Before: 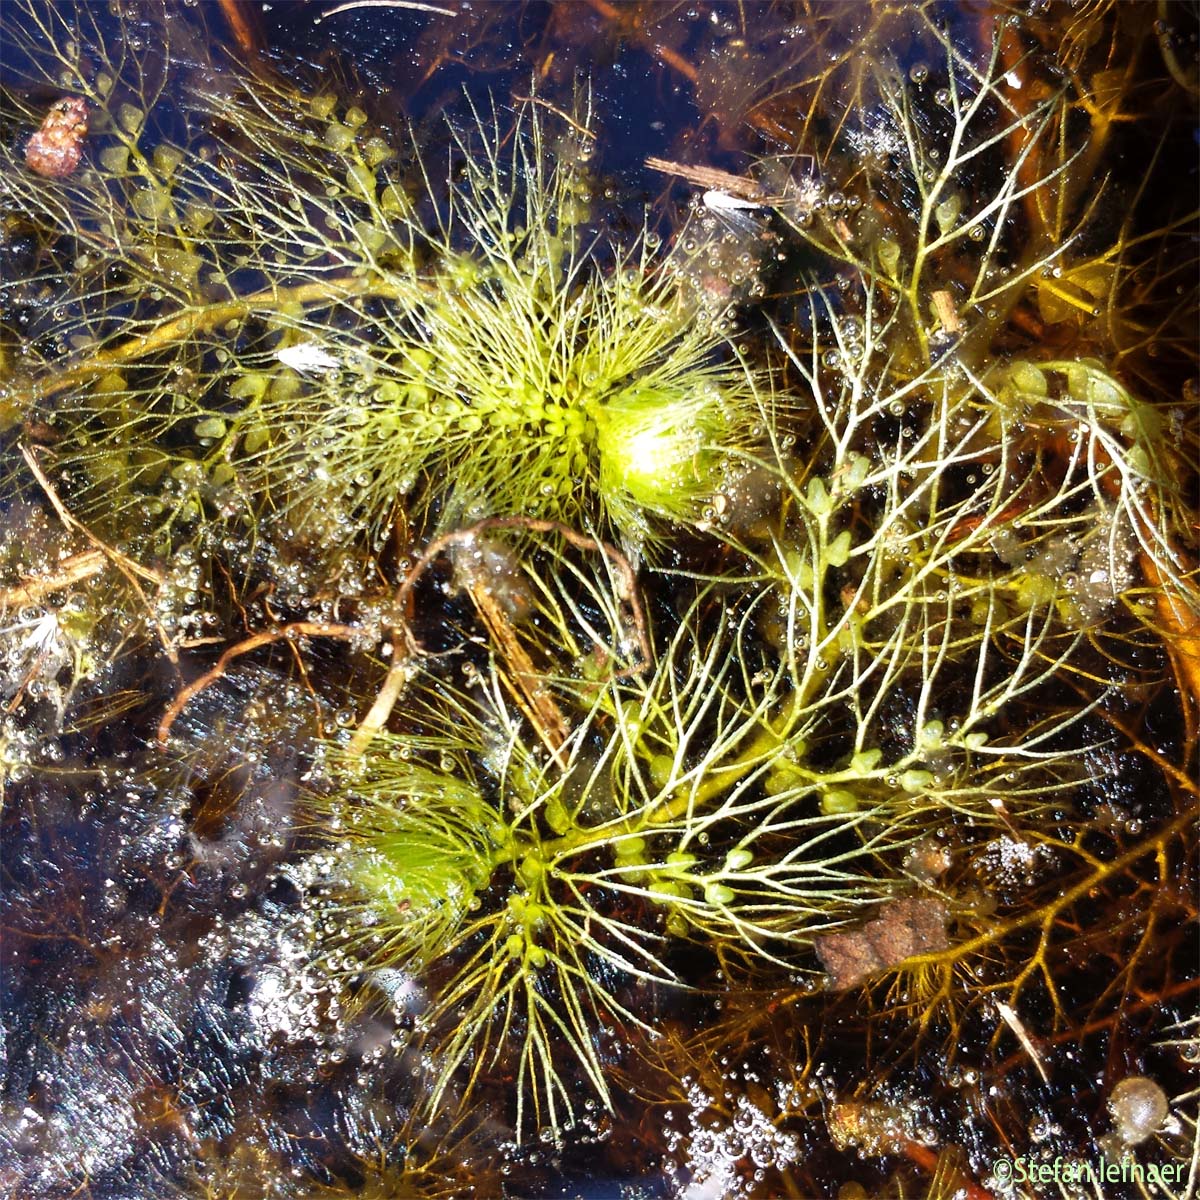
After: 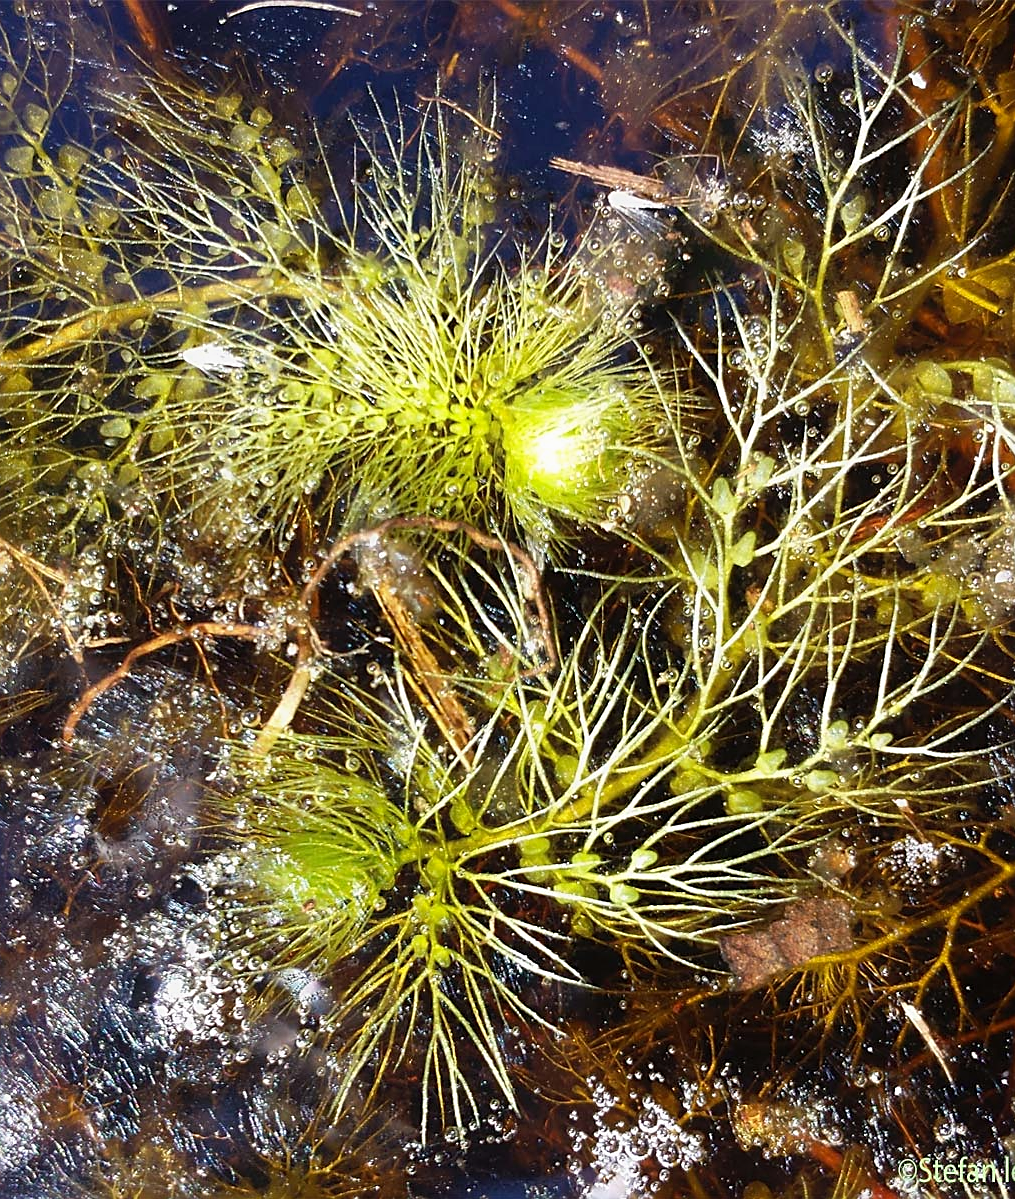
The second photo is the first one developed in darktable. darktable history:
sharpen: on, module defaults
contrast equalizer: octaves 7, y [[0.5, 0.488, 0.462, 0.461, 0.491, 0.5], [0.5 ×6], [0.5 ×6], [0 ×6], [0 ×6]]
crop: left 7.965%, right 7.444%
